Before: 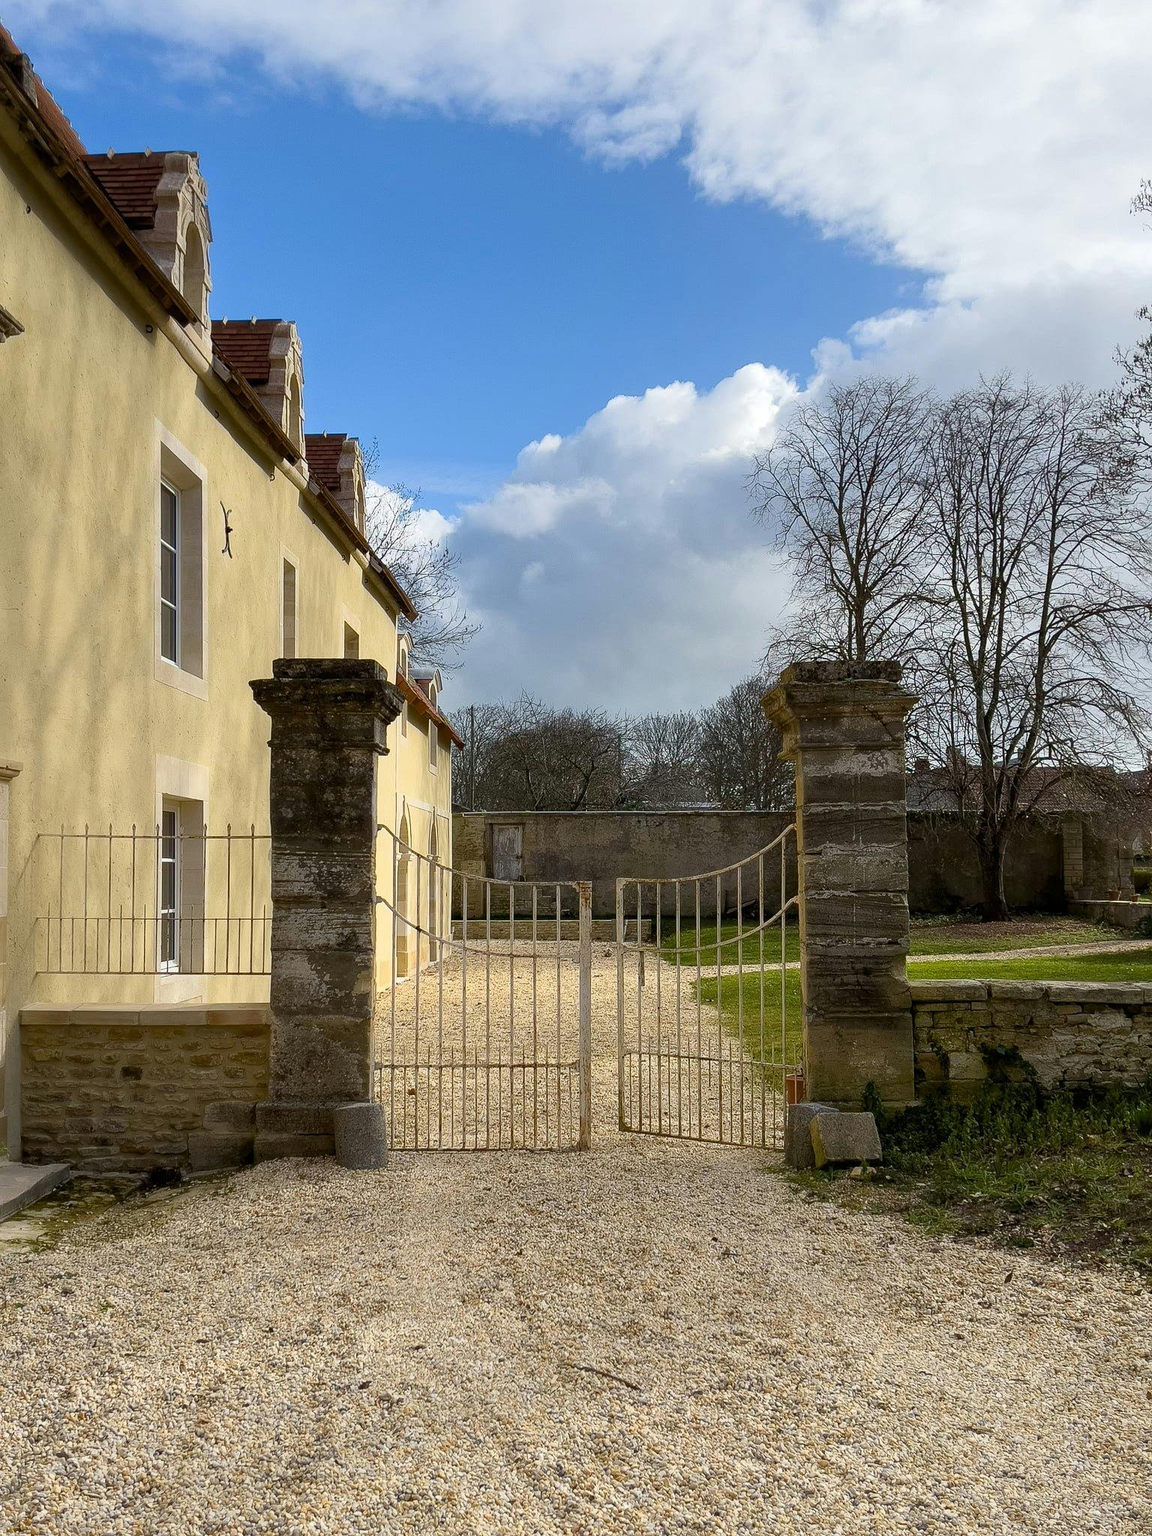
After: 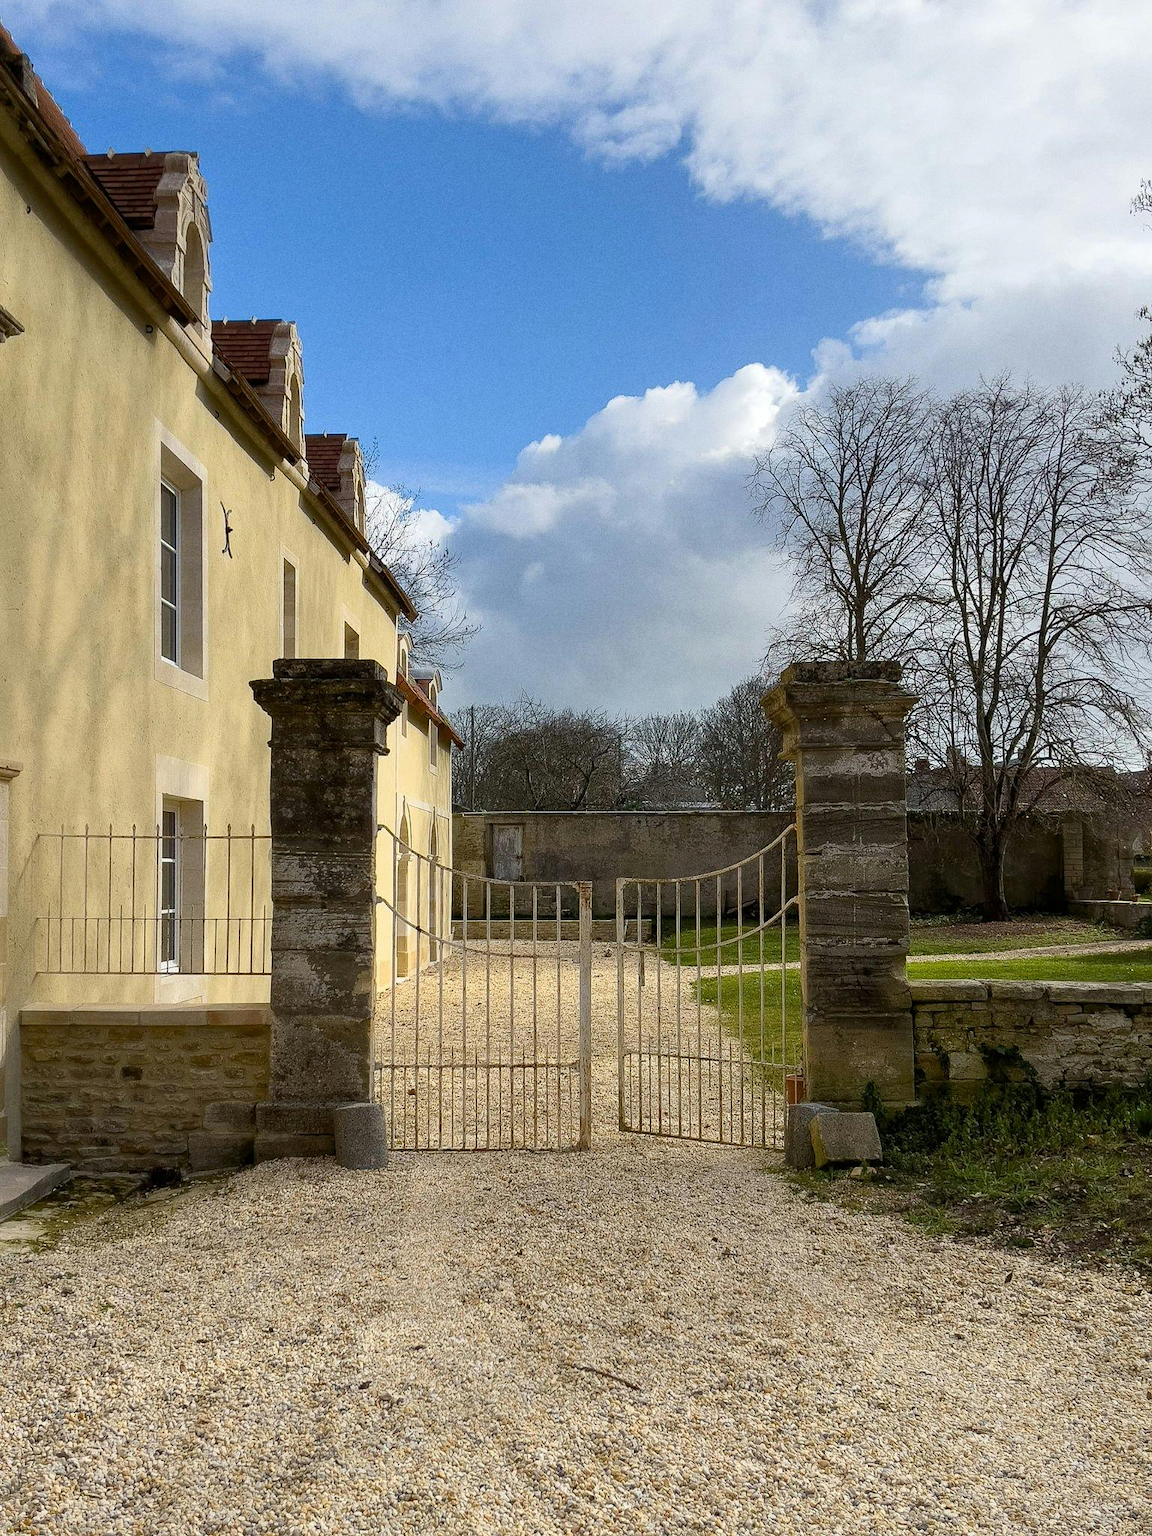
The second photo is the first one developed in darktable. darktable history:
grain: coarseness 0.09 ISO
base curve: exposure shift 0, preserve colors none
